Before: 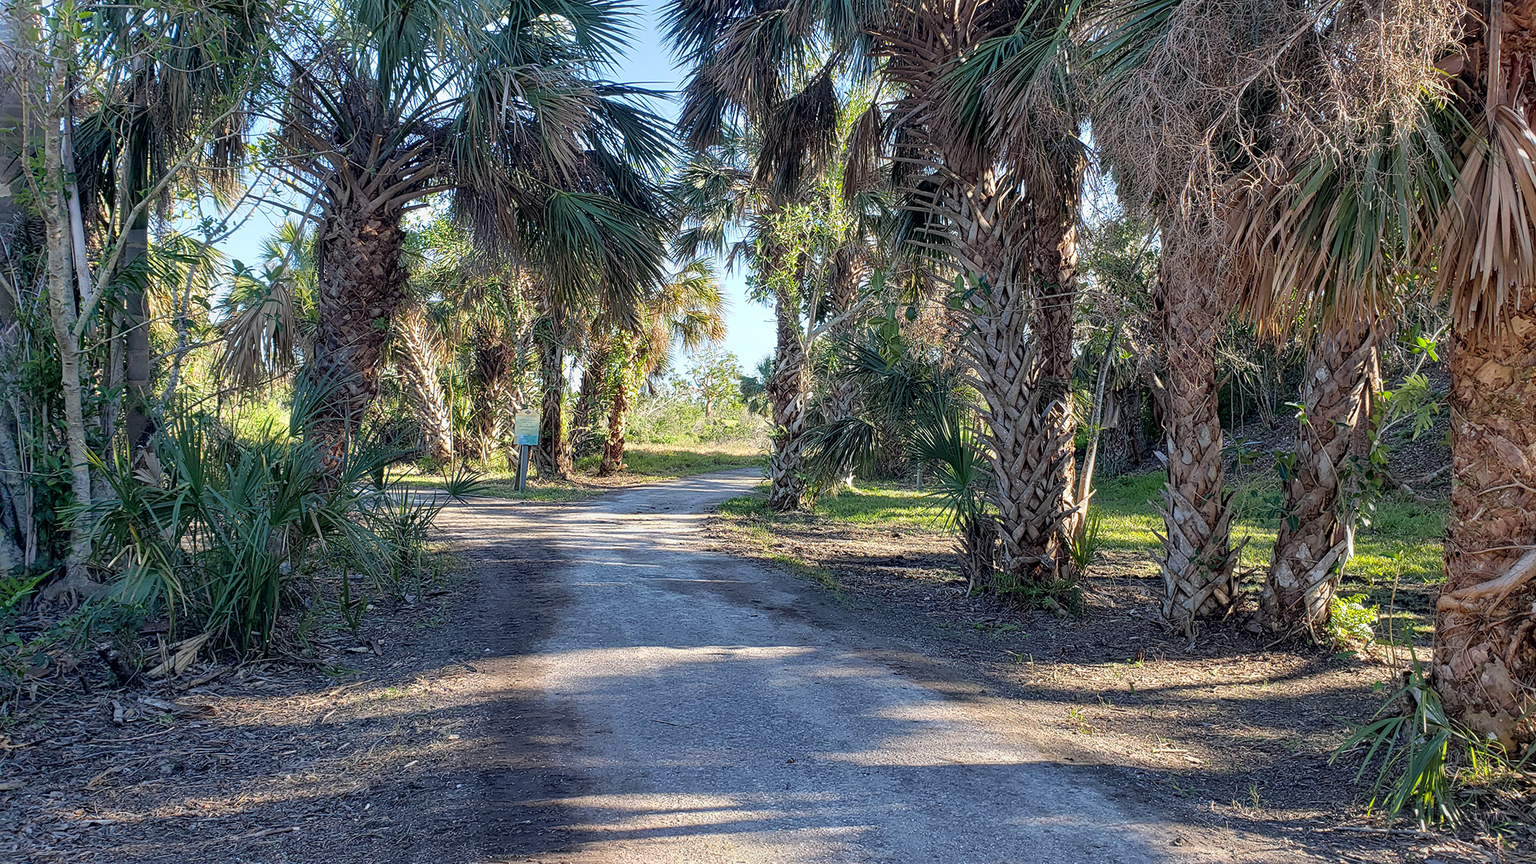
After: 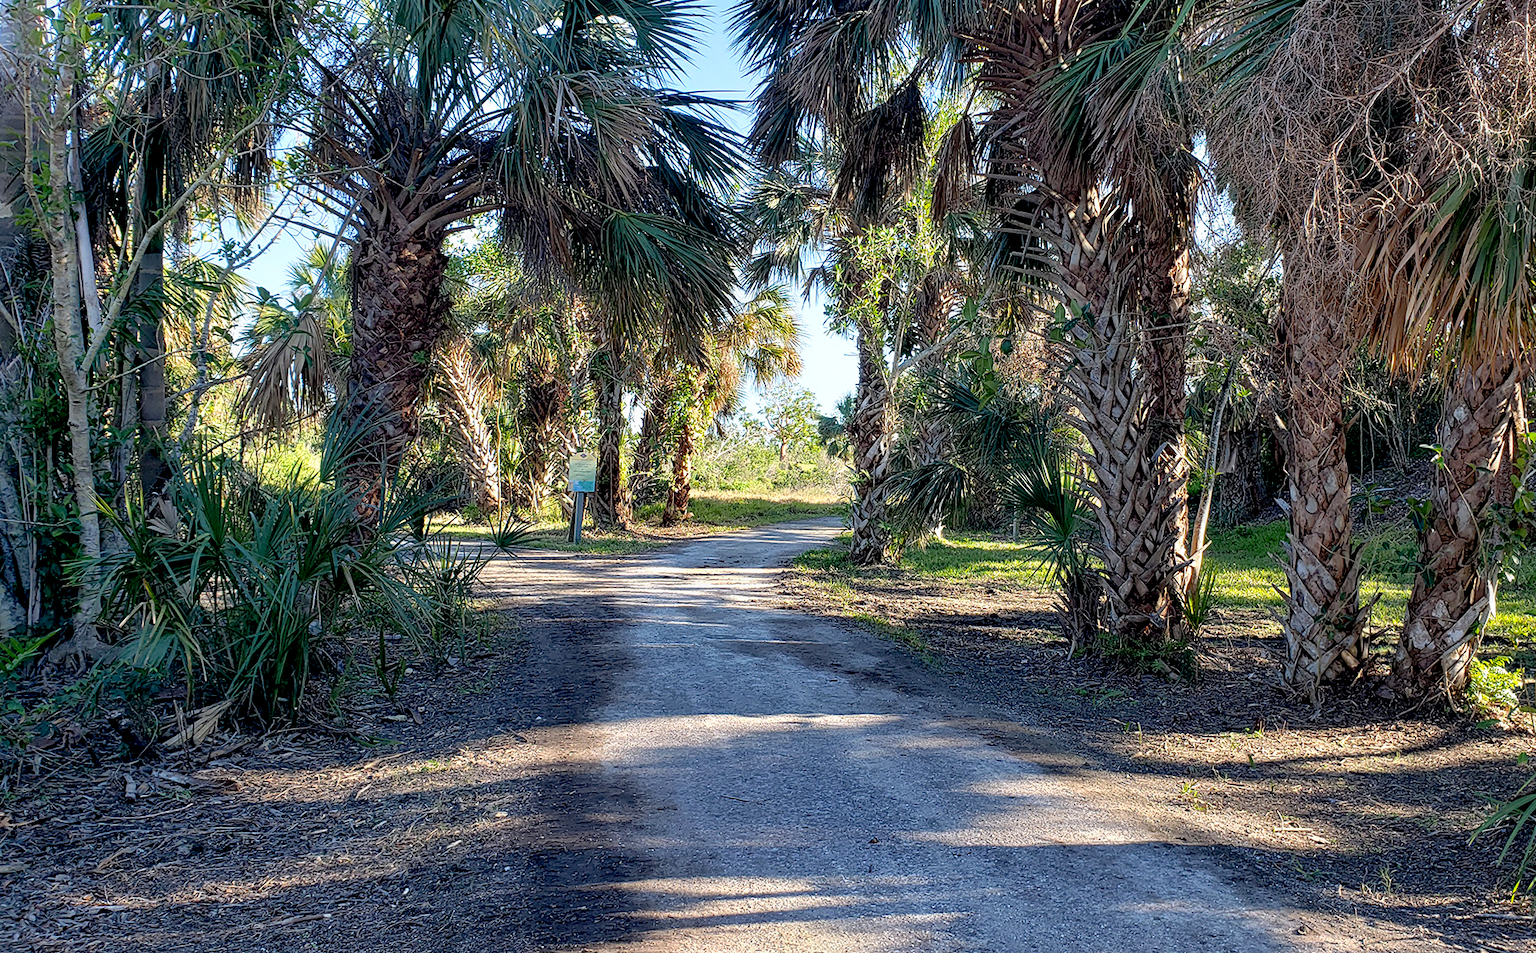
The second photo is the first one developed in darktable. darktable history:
crop: right 9.492%, bottom 0.043%
base curve: curves: ch0 [(0.017, 0) (0.425, 0.441) (0.844, 0.933) (1, 1)], preserve colors none
